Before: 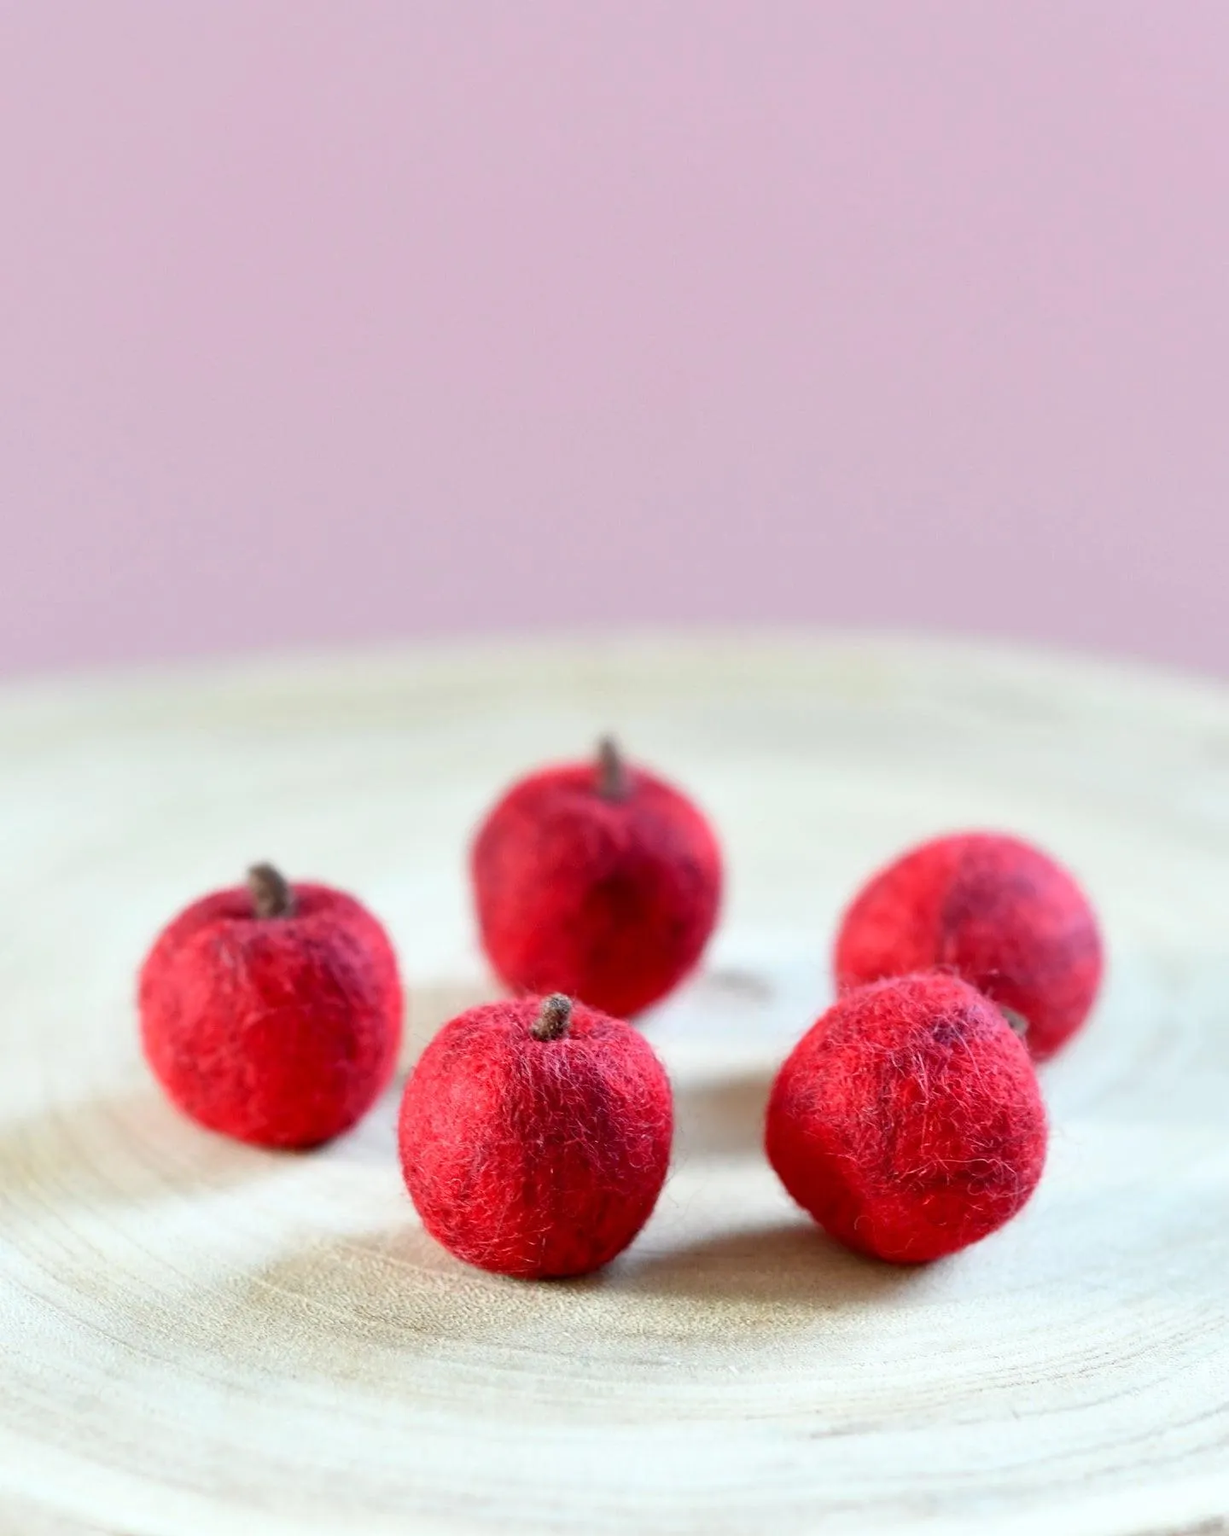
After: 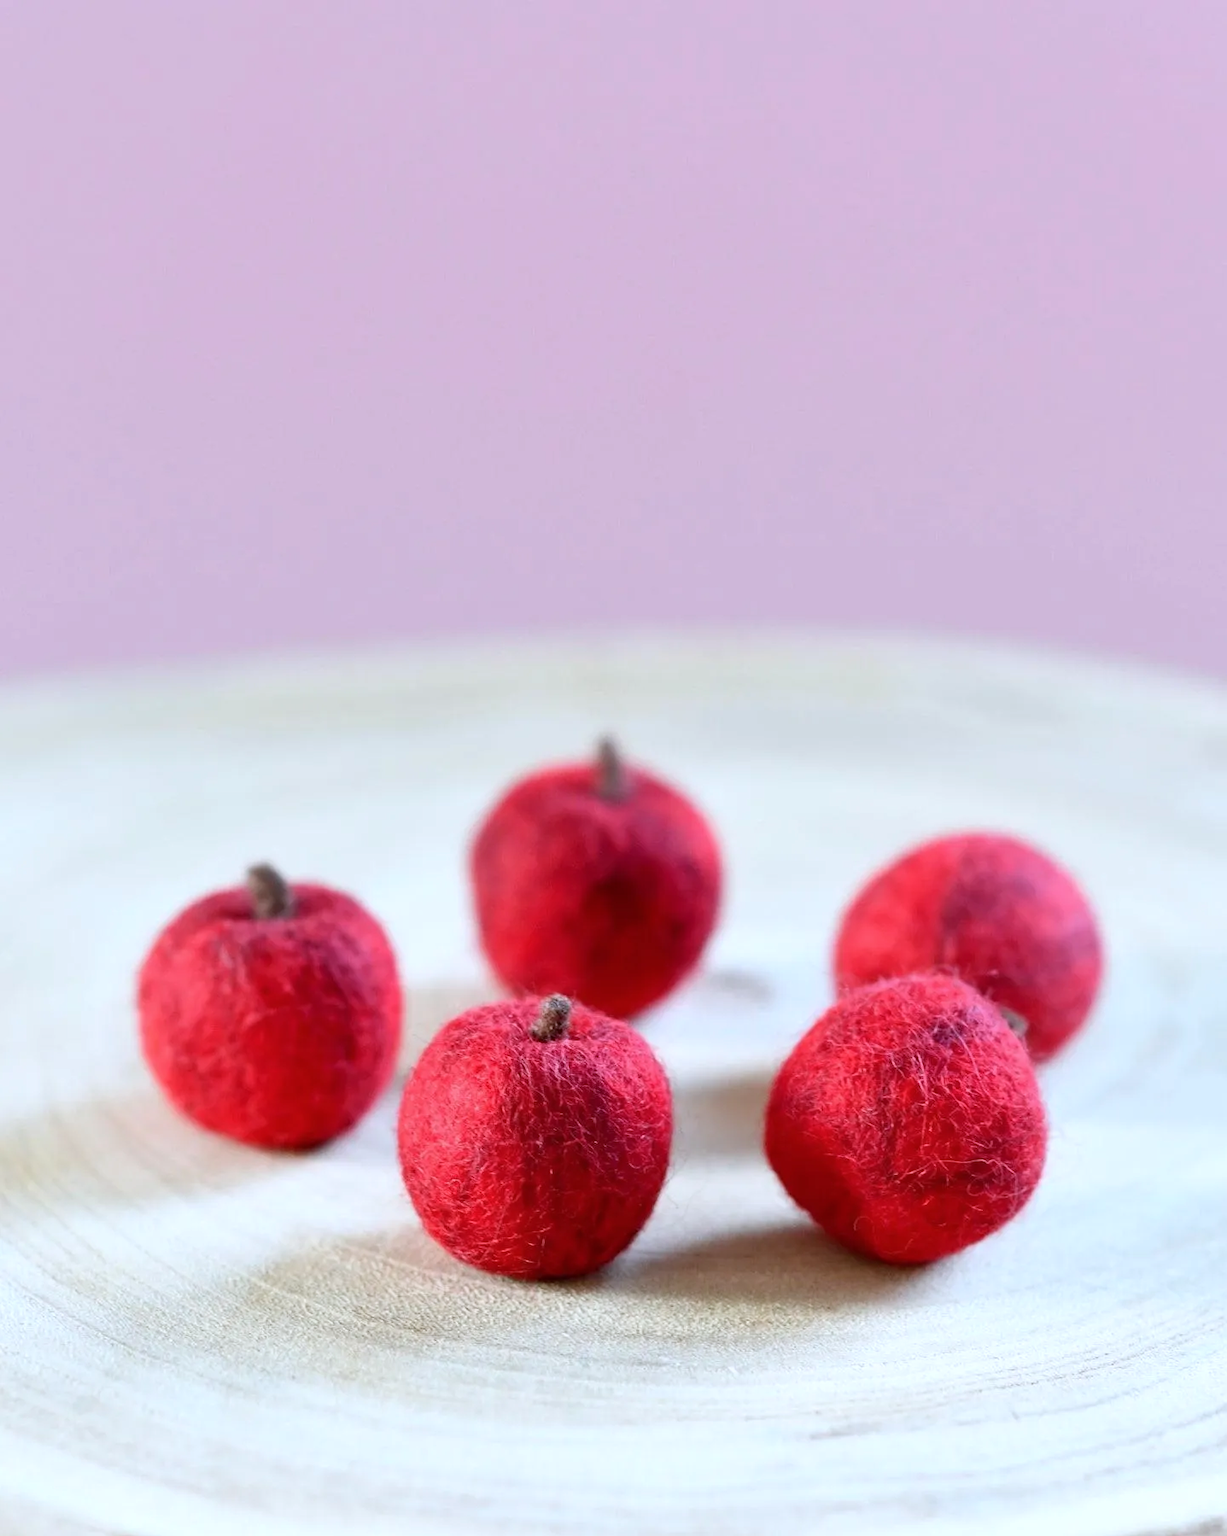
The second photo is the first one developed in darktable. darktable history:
color calibration: illuminant as shot in camera, x 0.358, y 0.373, temperature 4628.91 K
crop and rotate: left 0.125%, bottom 0.004%
